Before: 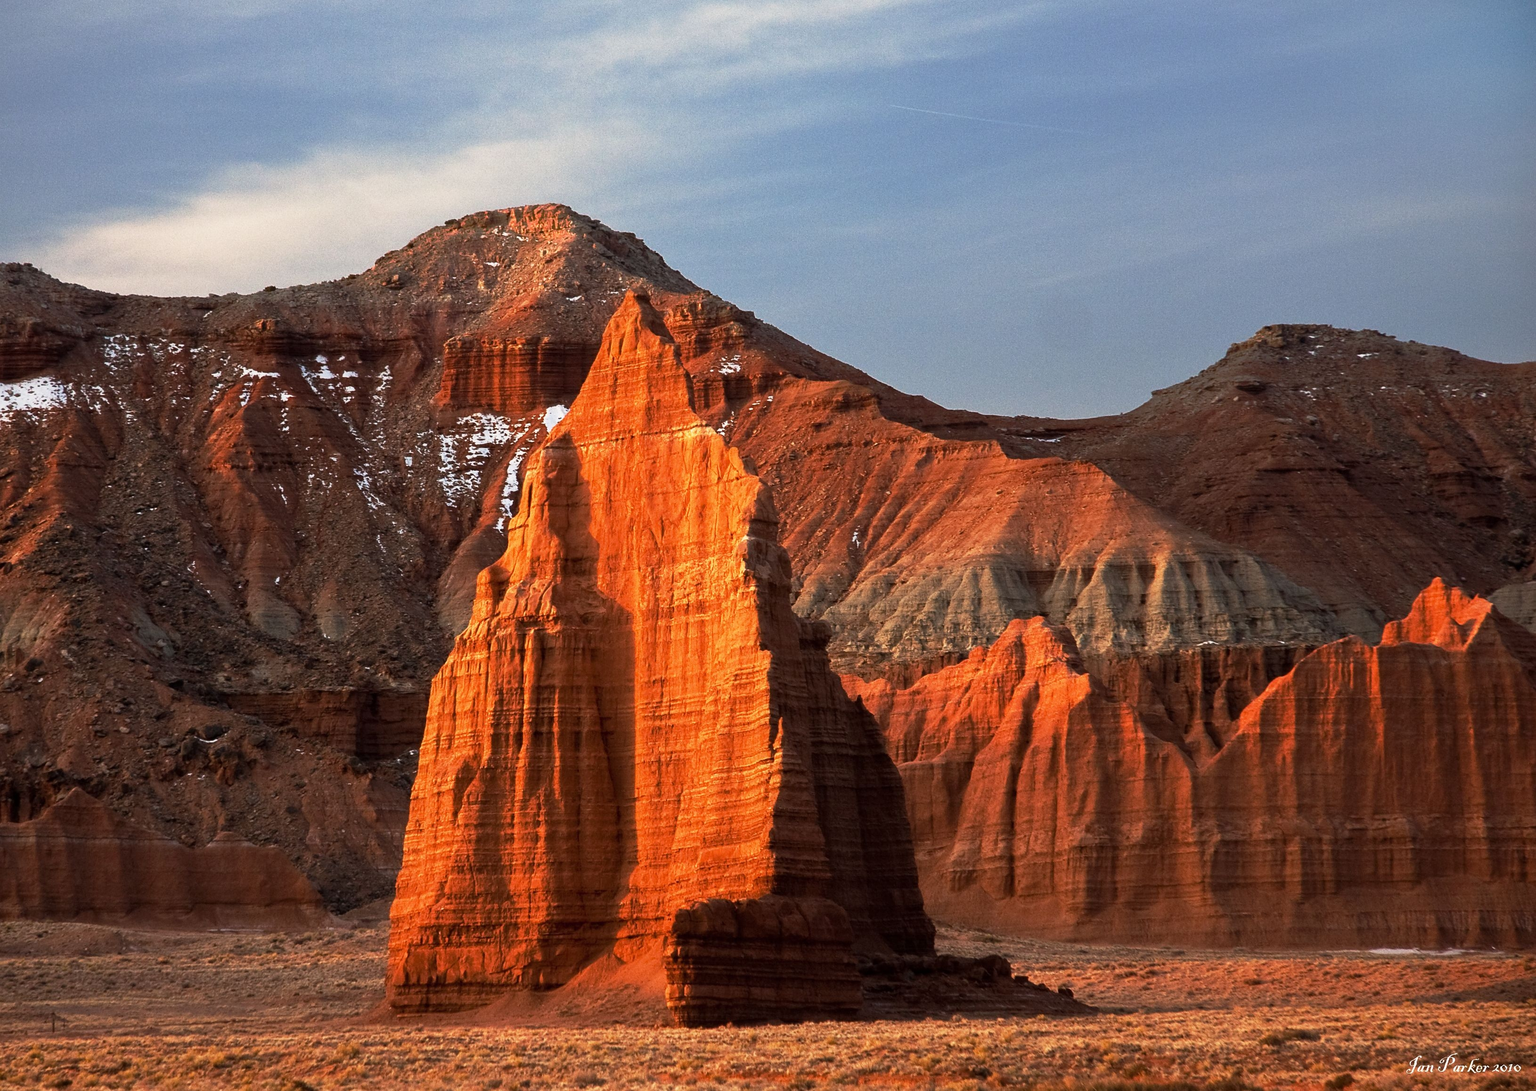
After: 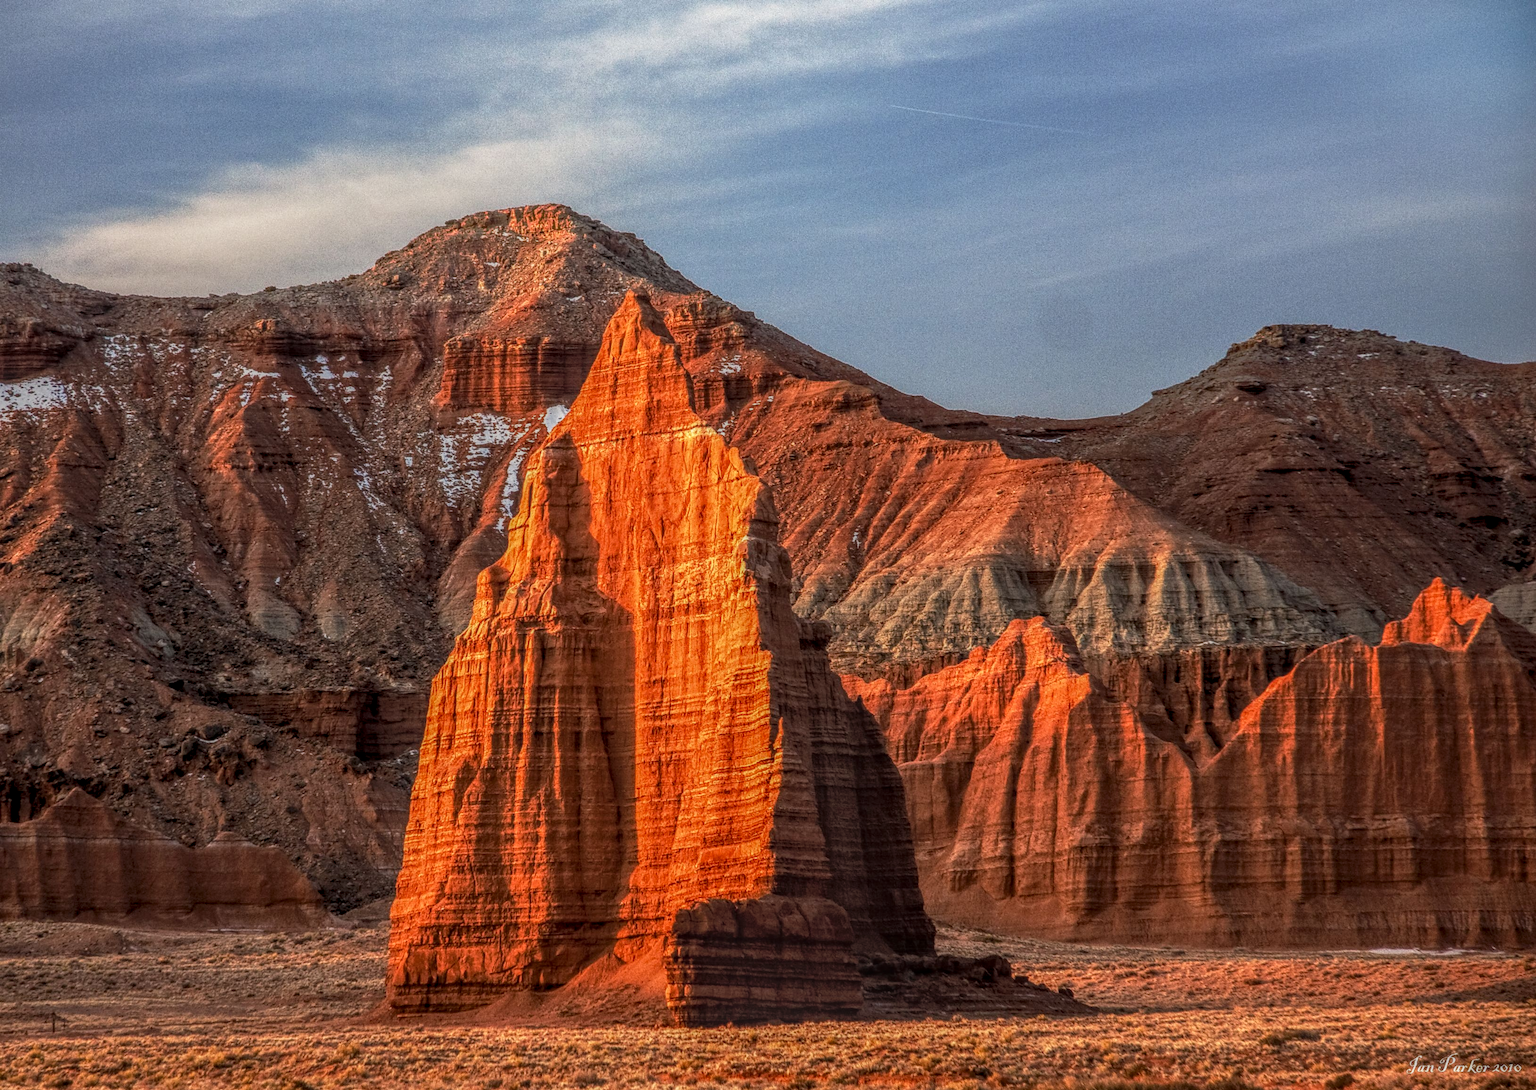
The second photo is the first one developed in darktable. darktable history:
local contrast: highlights 2%, shadows 4%, detail 199%, midtone range 0.248
